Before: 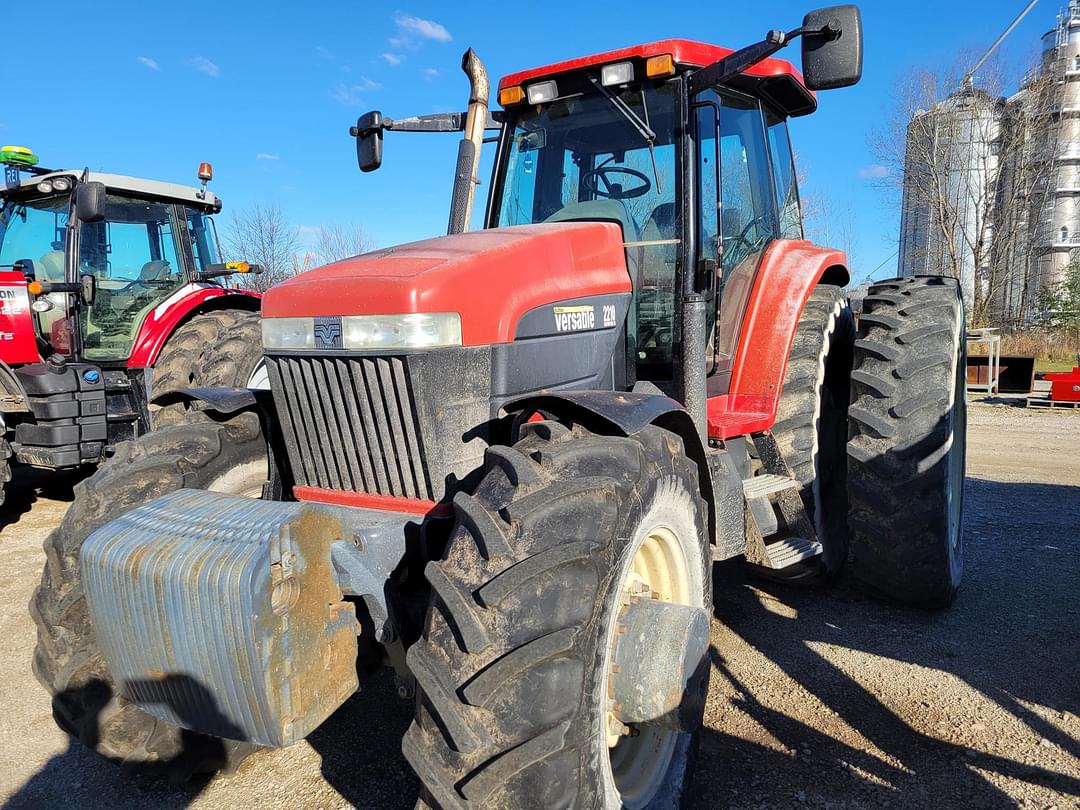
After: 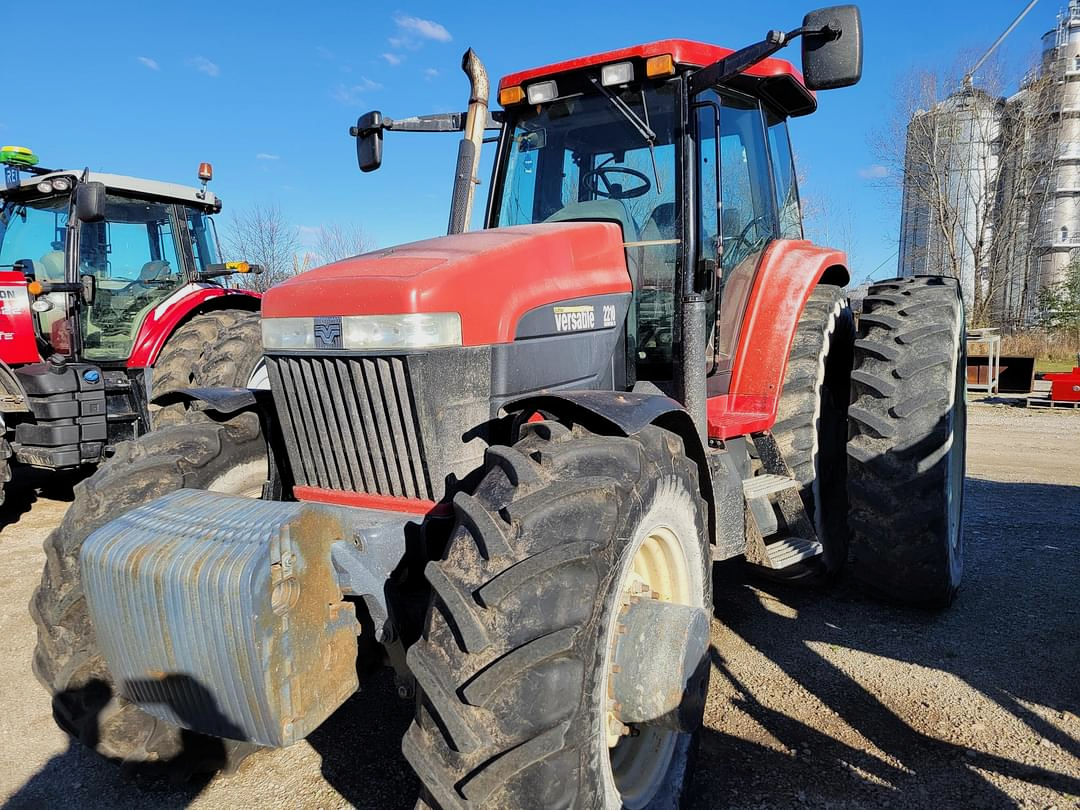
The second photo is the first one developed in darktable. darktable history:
filmic rgb: black relative exposure -11.33 EV, white relative exposure 3.25 EV, hardness 6.78
